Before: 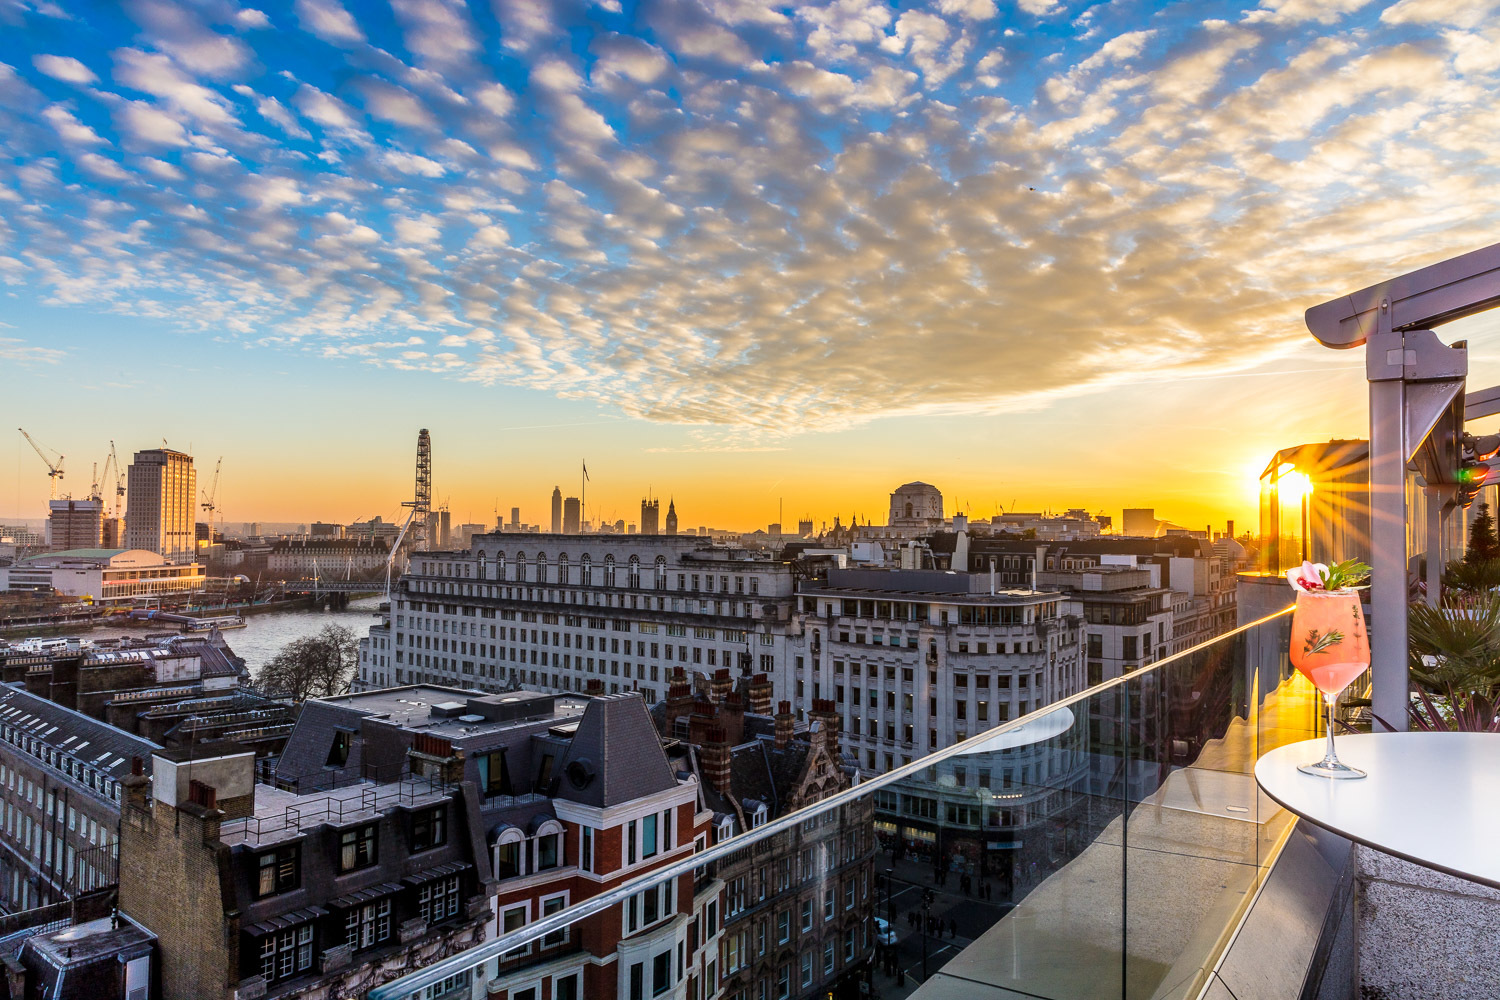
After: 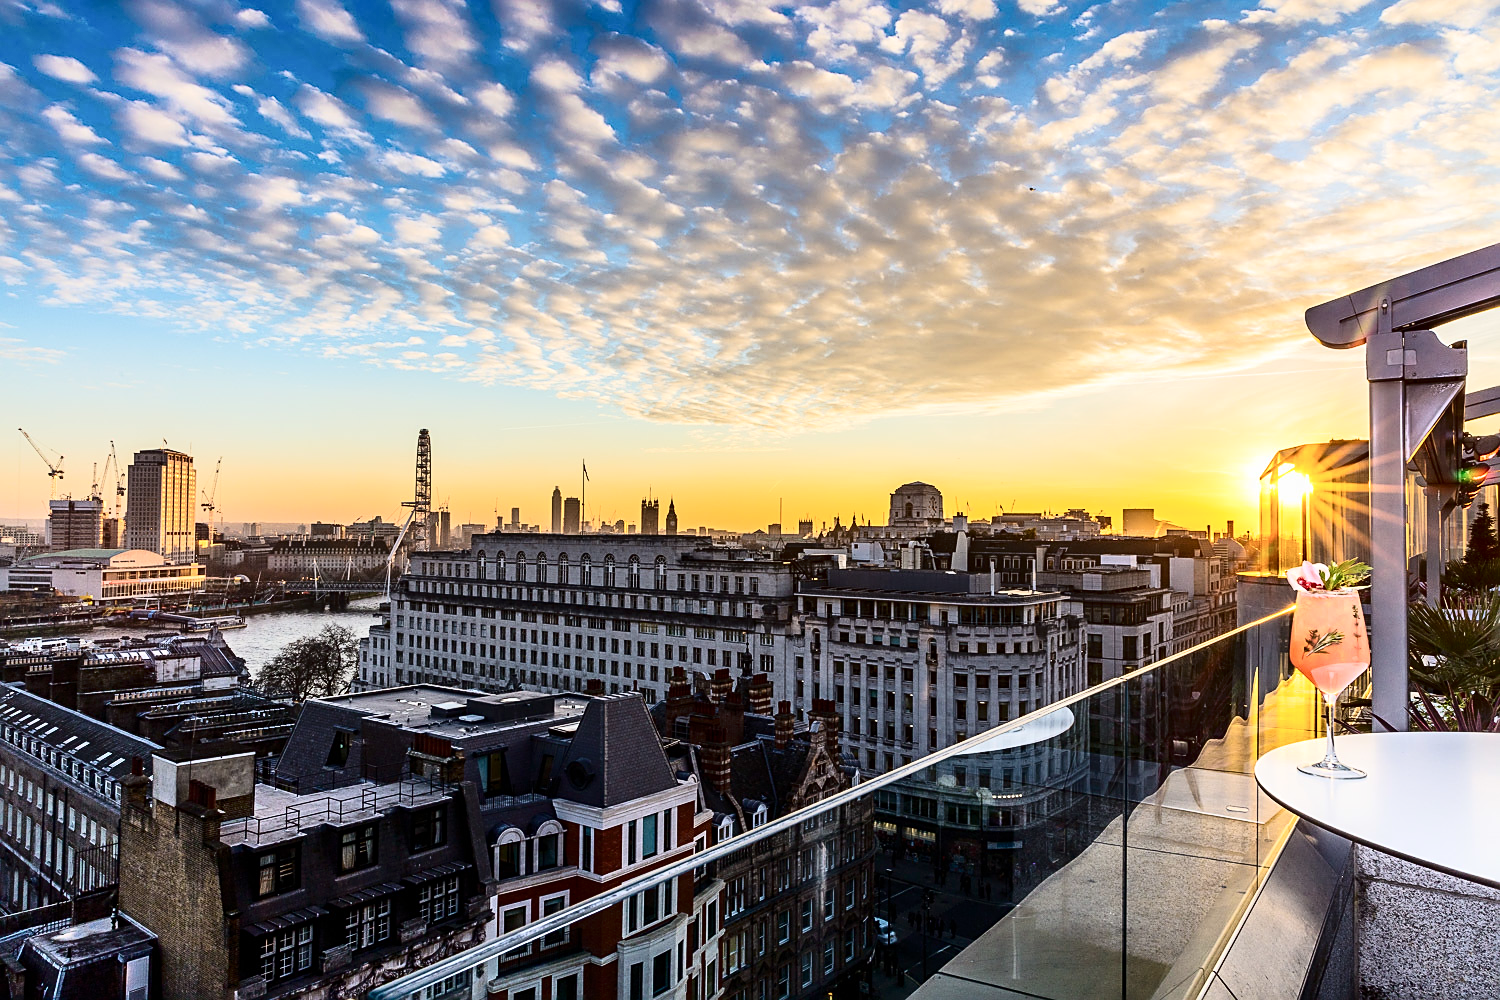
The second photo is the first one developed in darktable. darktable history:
sharpen: on, module defaults
contrast brightness saturation: saturation -0.056
tone curve: curves: ch0 [(0, 0) (0.195, 0.109) (0.751, 0.848) (1, 1)], color space Lab, independent channels, preserve colors none
